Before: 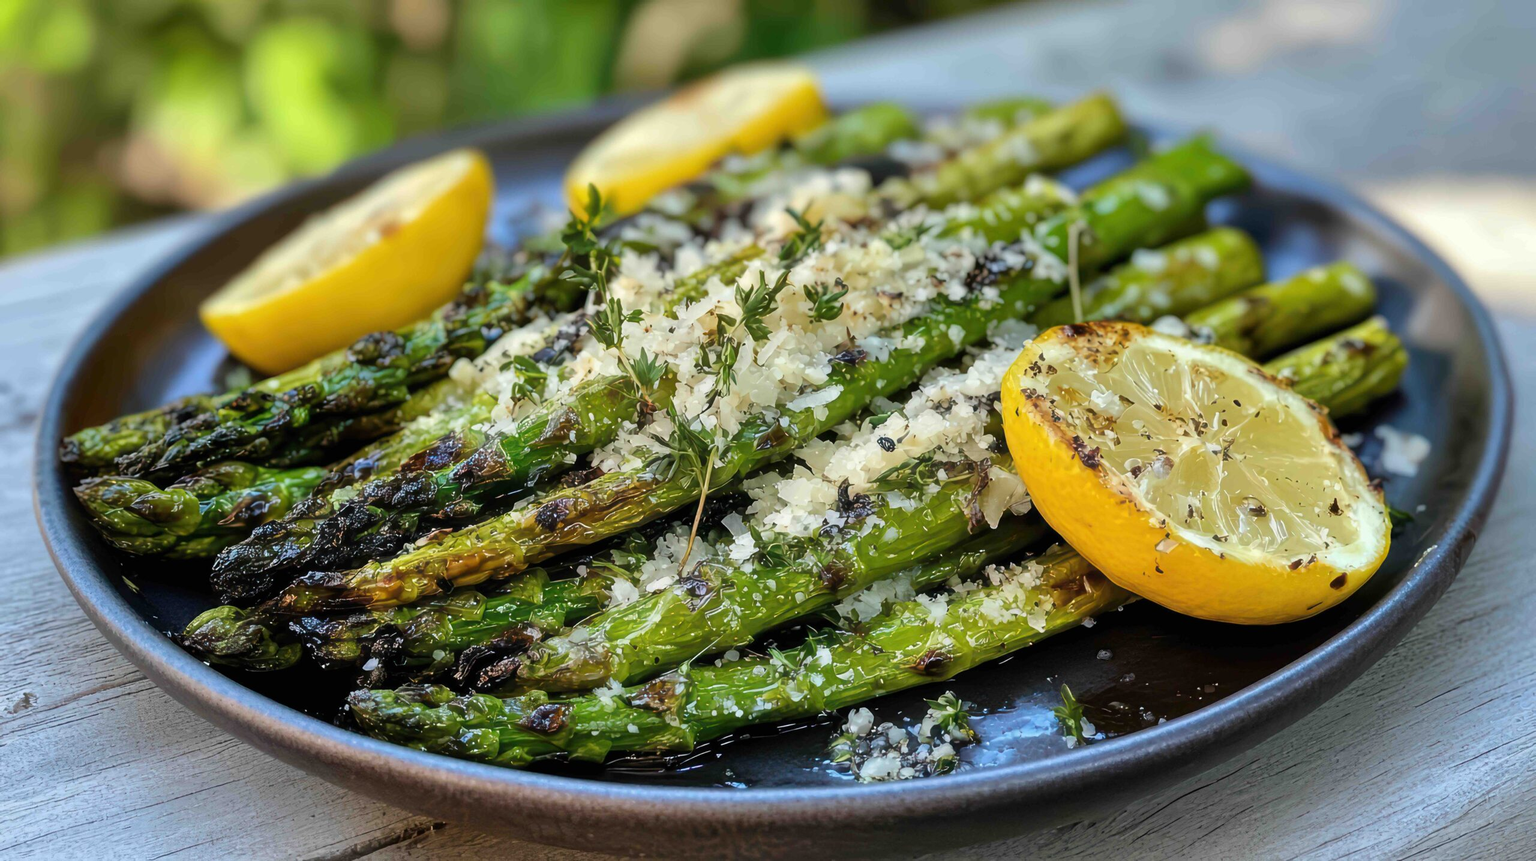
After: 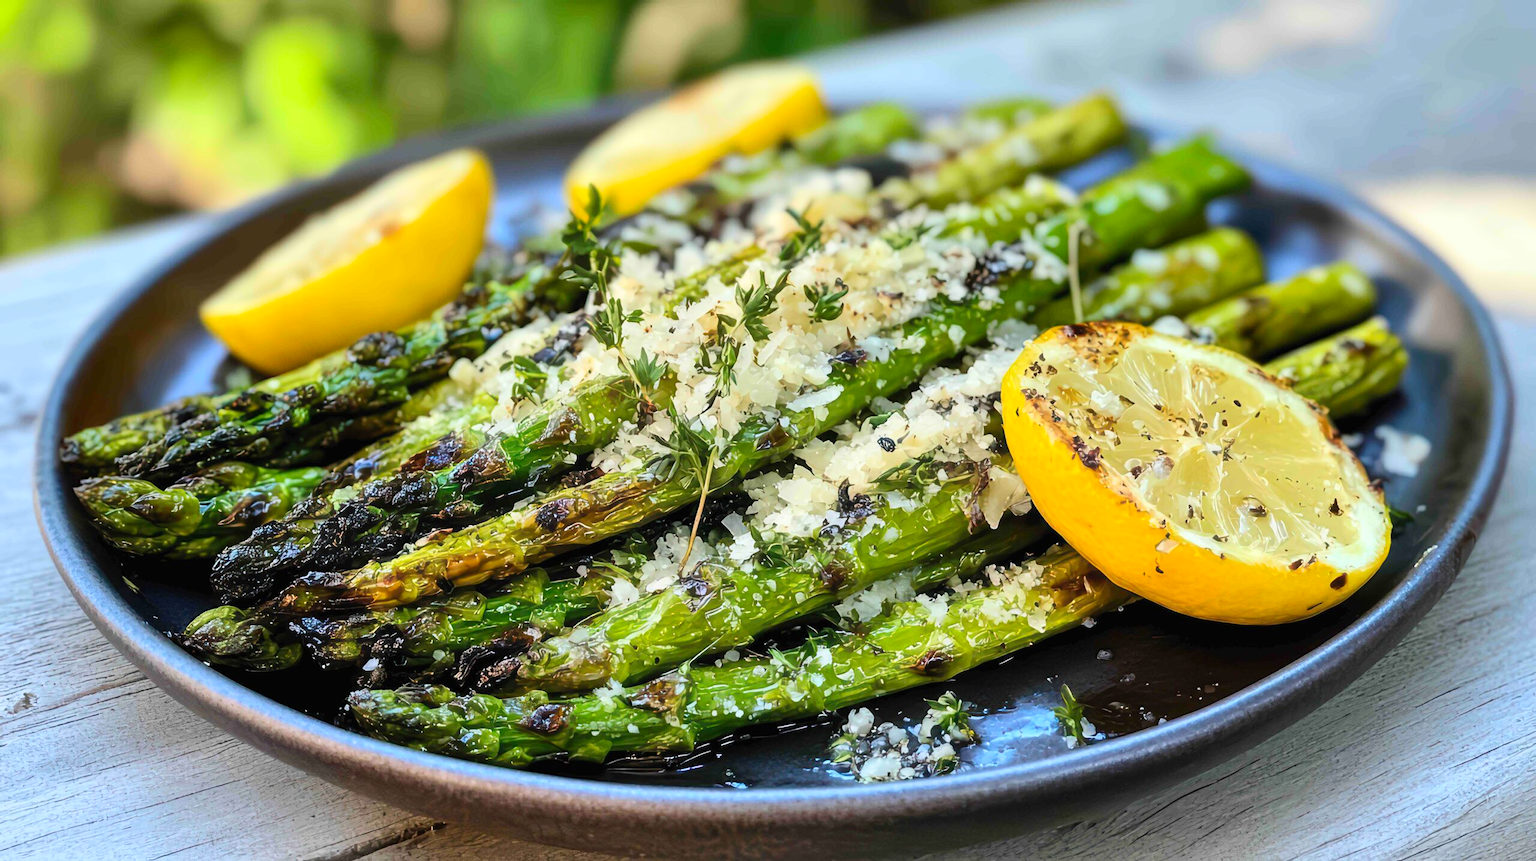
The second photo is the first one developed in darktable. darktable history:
contrast brightness saturation: contrast 0.205, brightness 0.158, saturation 0.23
